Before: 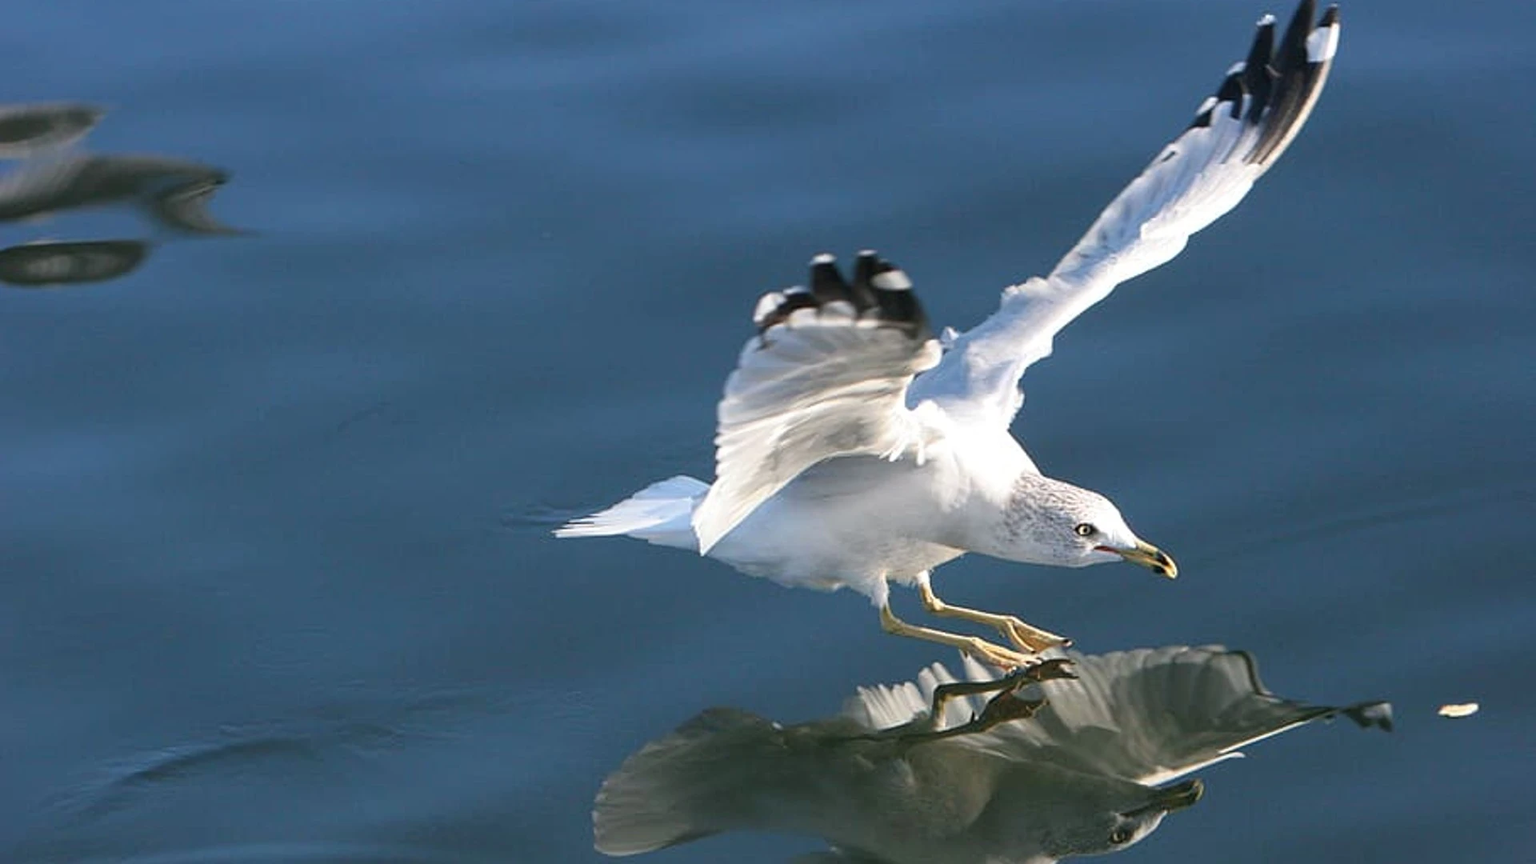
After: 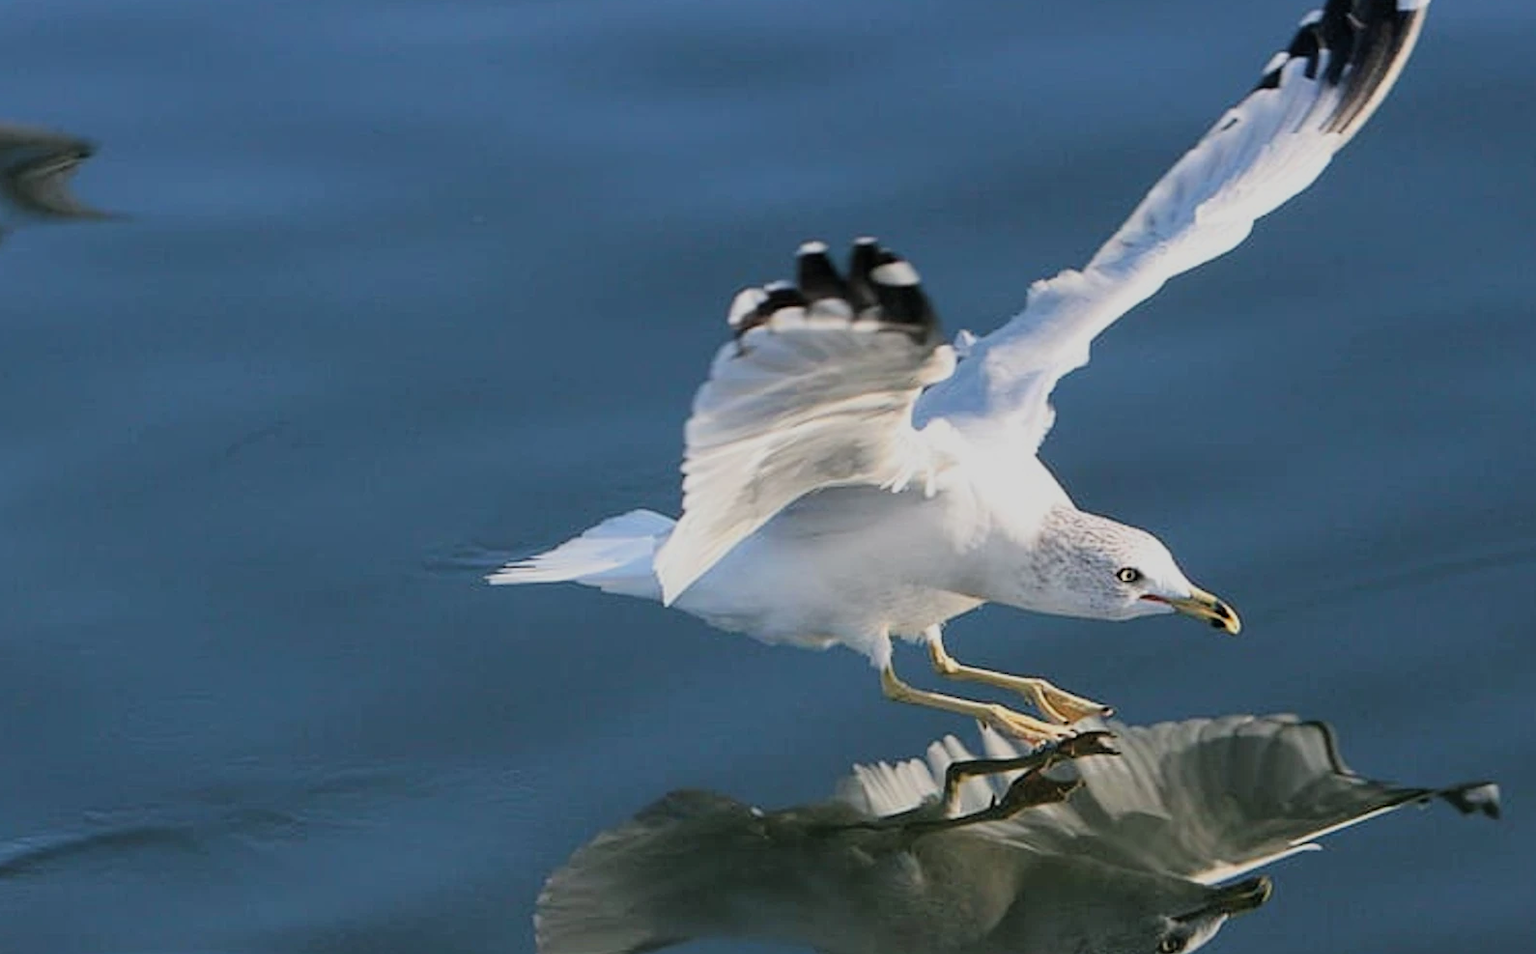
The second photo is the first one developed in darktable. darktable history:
filmic rgb: black relative exposure -8.42 EV, white relative exposure 4.68 EV, hardness 3.82, color science v6 (2022)
crop: left 9.807%, top 6.259%, right 7.334%, bottom 2.177%
